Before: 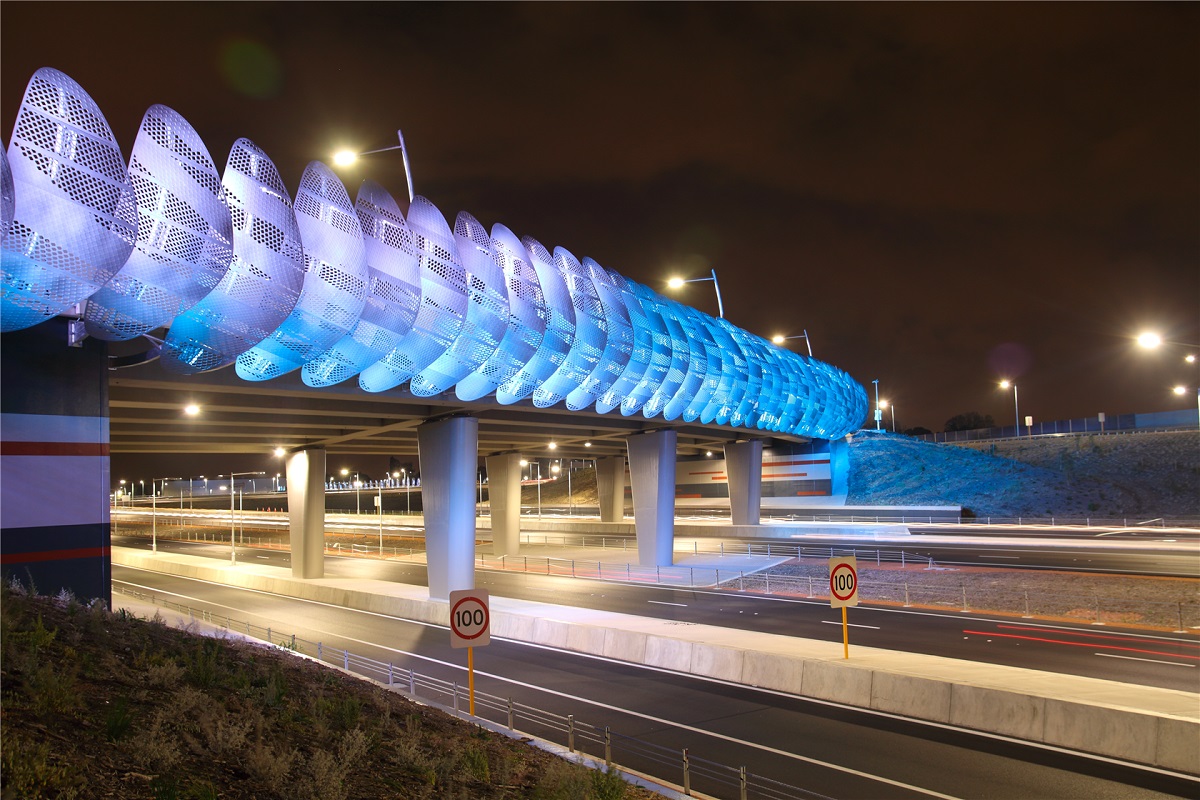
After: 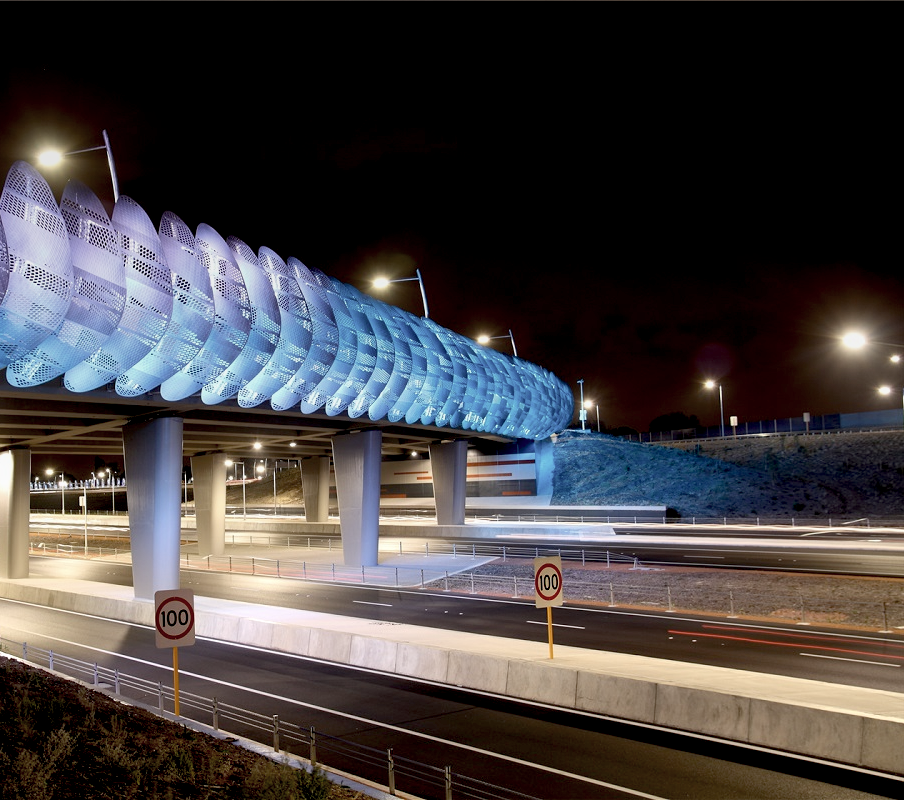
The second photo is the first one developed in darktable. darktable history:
contrast brightness saturation: contrast 0.1, saturation -0.36
exposure: black level correction 0.025, exposure 0.182 EV, compensate highlight preservation false
graduated density: rotation -0.352°, offset 57.64
crop and rotate: left 24.6%
